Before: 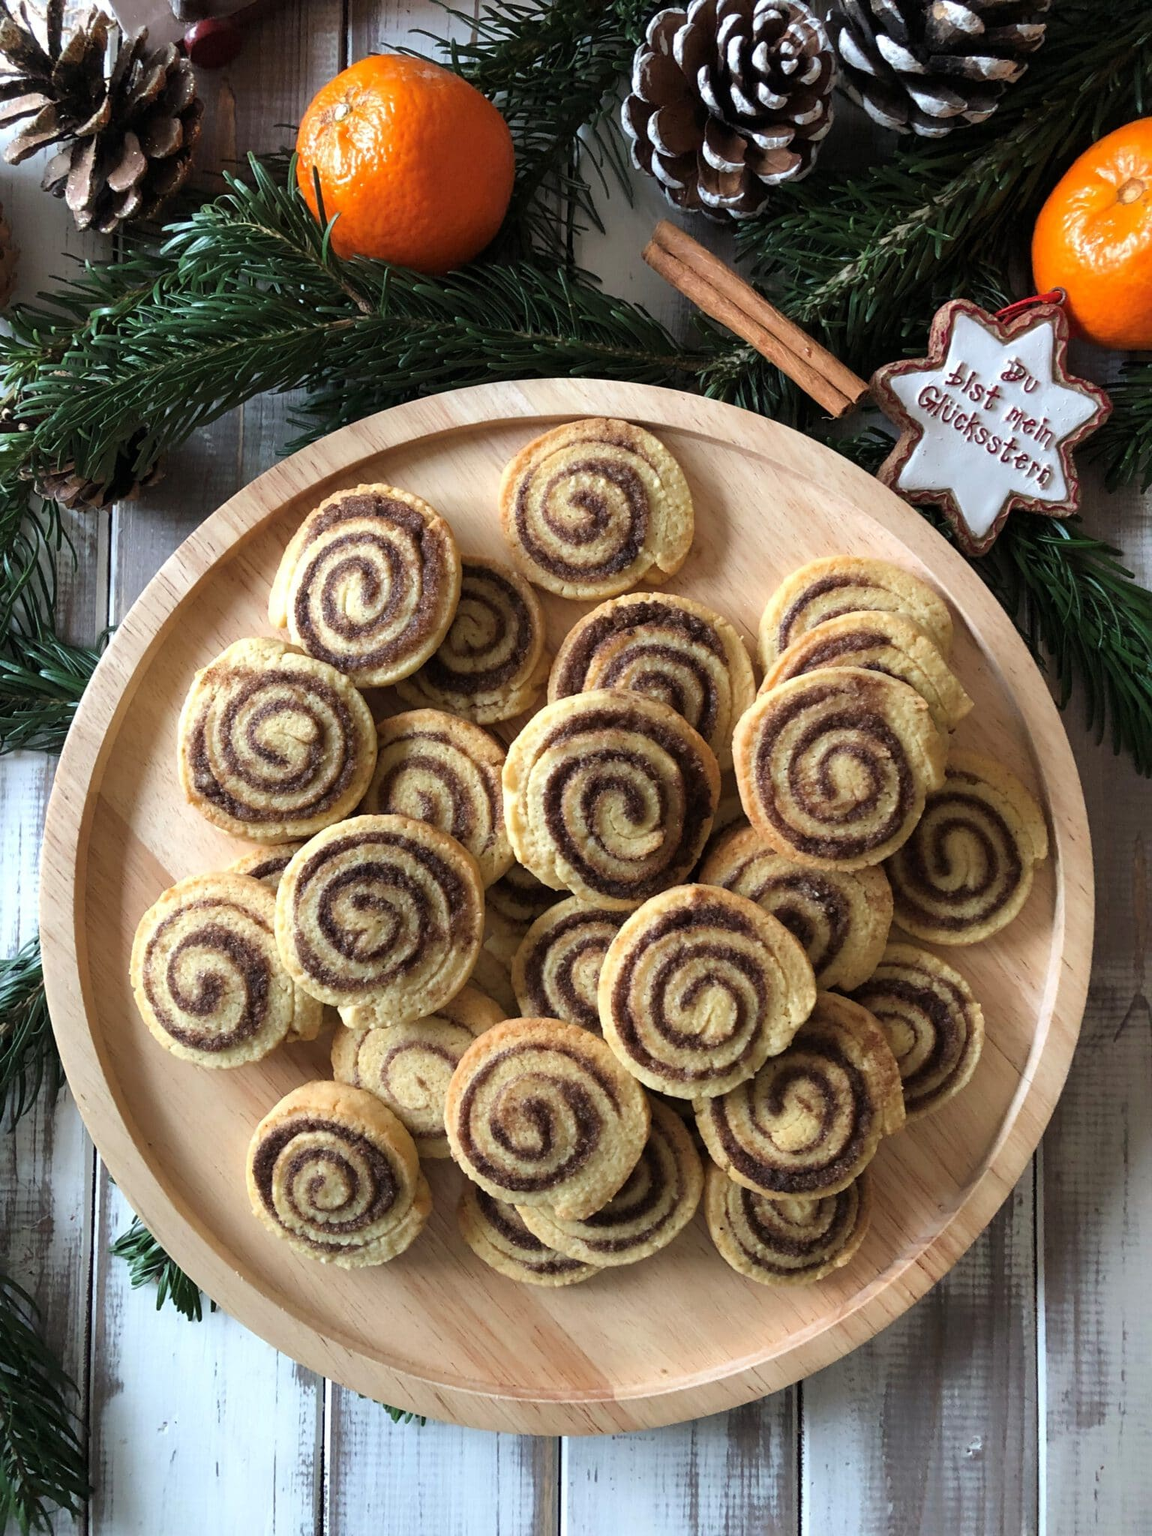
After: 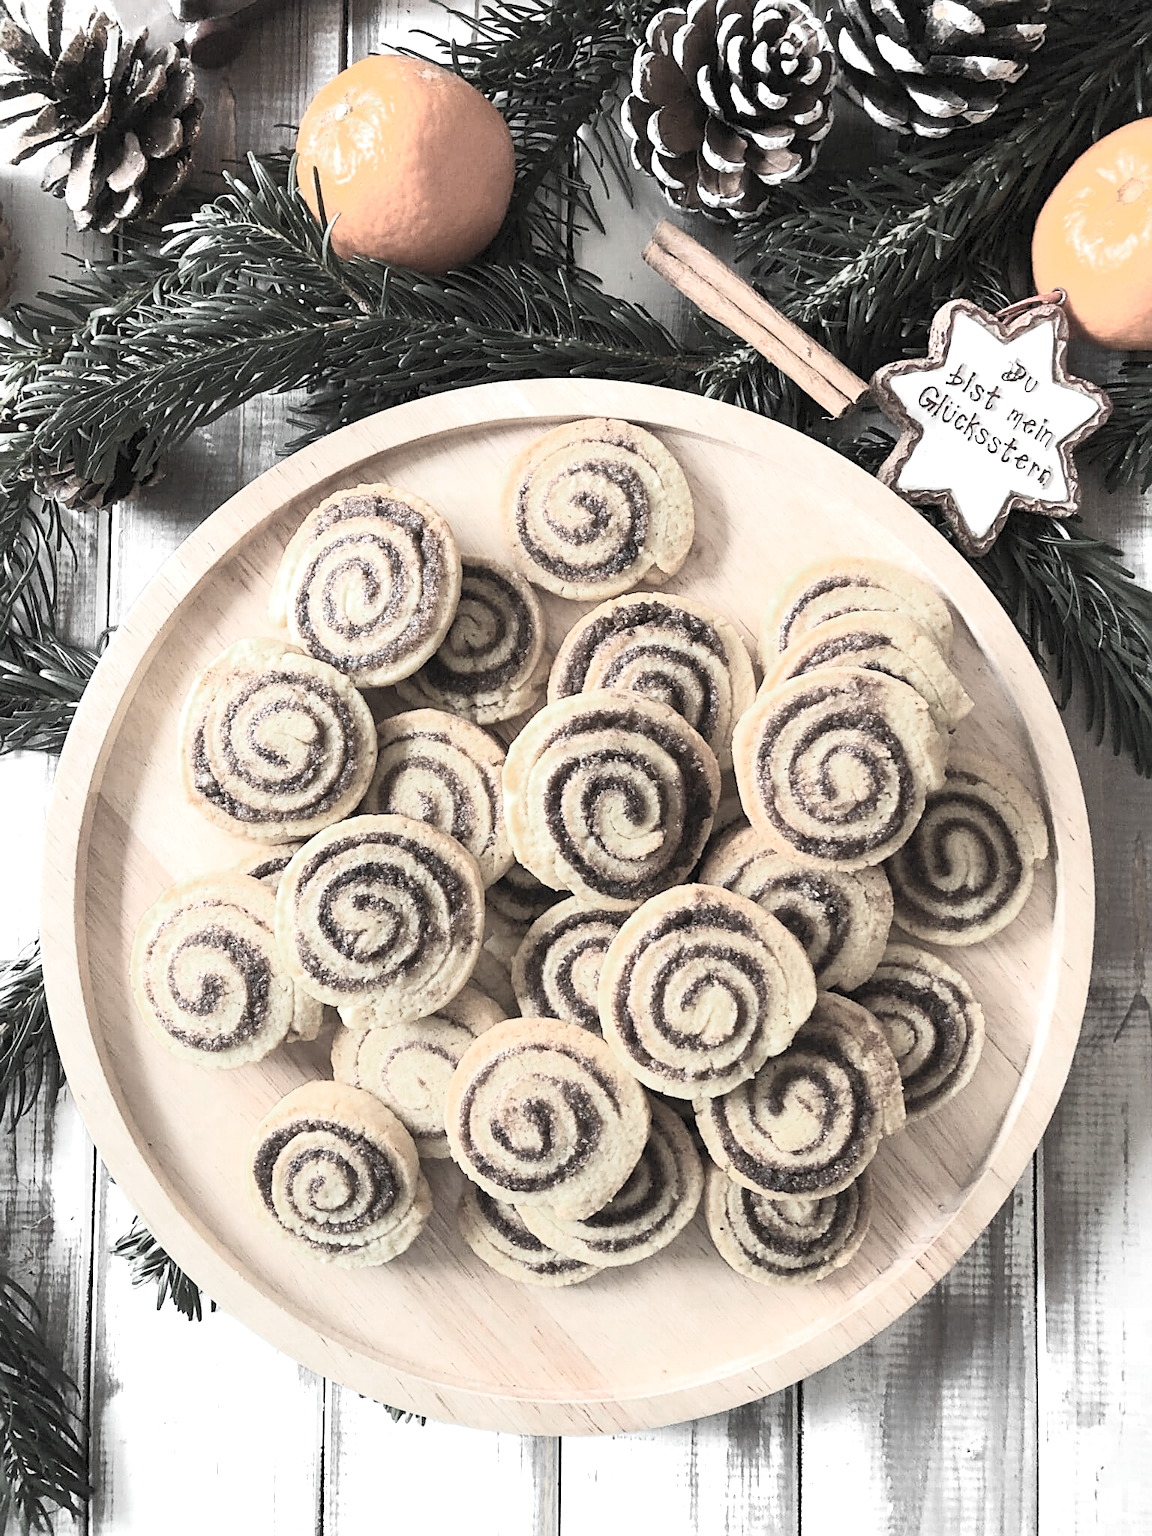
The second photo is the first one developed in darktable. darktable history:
sharpen: on, module defaults
color zones: curves: ch0 [(0, 0.613) (0.01, 0.613) (0.245, 0.448) (0.498, 0.529) (0.642, 0.665) (0.879, 0.777) (0.99, 0.613)]; ch1 [(0, 0.035) (0.121, 0.189) (0.259, 0.197) (0.415, 0.061) (0.589, 0.022) (0.732, 0.022) (0.857, 0.026) (0.991, 0.053)]
contrast brightness saturation: contrast 0.39, brightness 0.53
exposure: exposure 0.507 EV, compensate highlight preservation false
